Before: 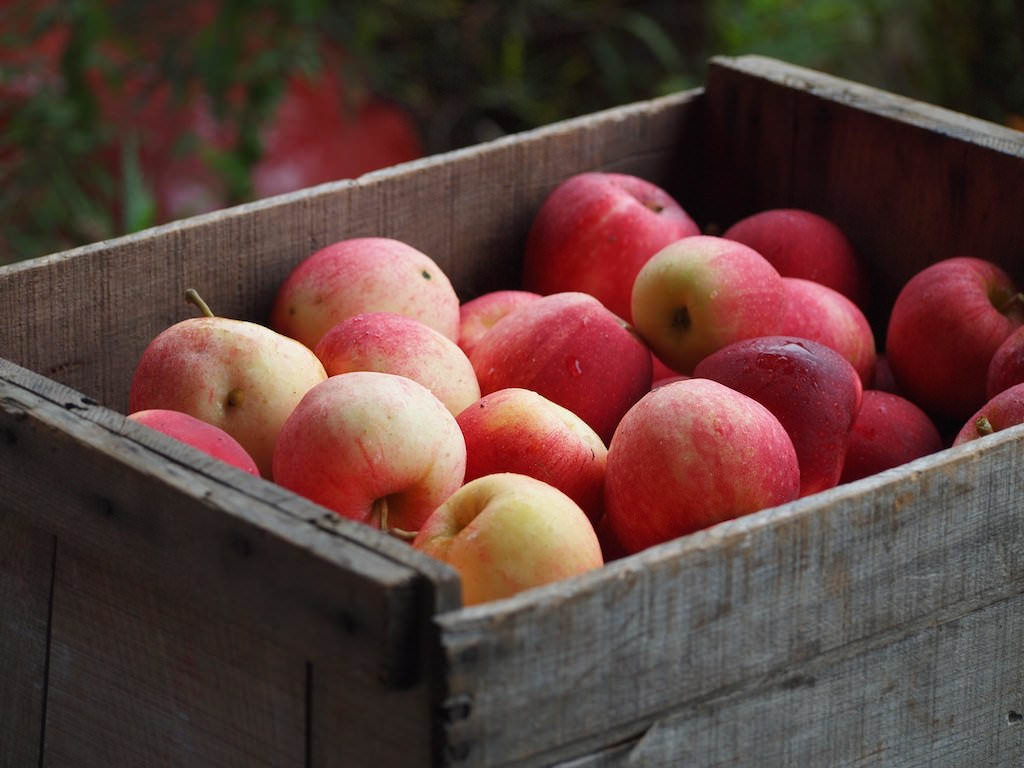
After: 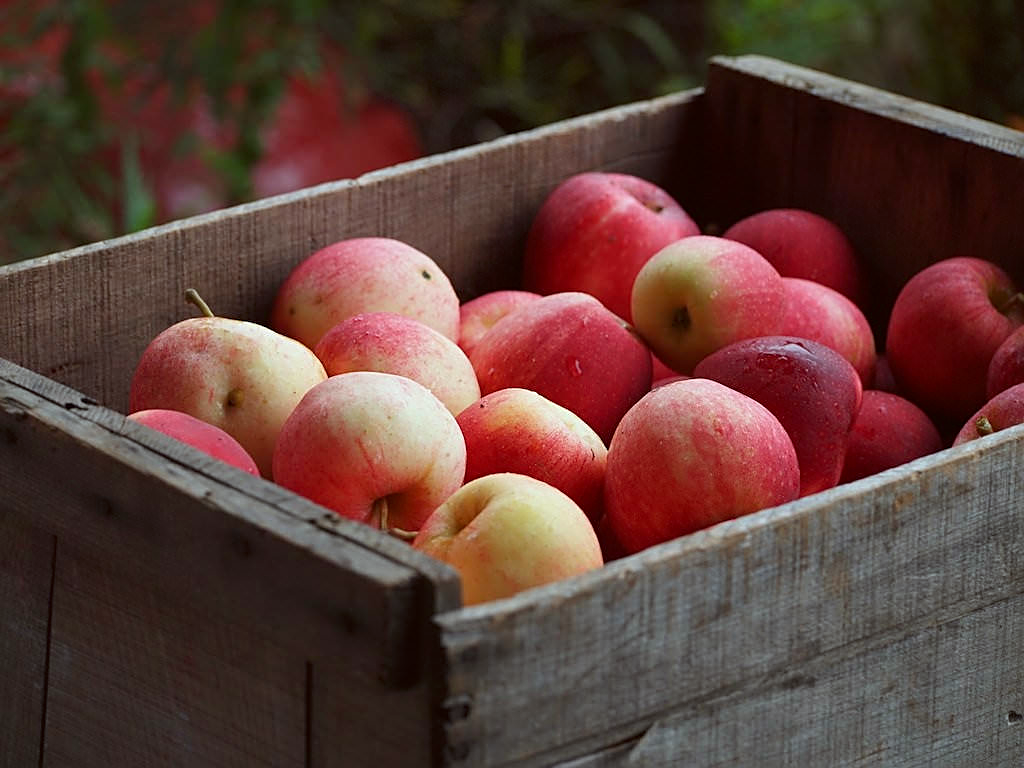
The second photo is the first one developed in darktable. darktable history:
sharpen: on, module defaults
color correction: highlights a* -4.98, highlights b* -3.76, shadows a* 3.83, shadows b* 4.08
